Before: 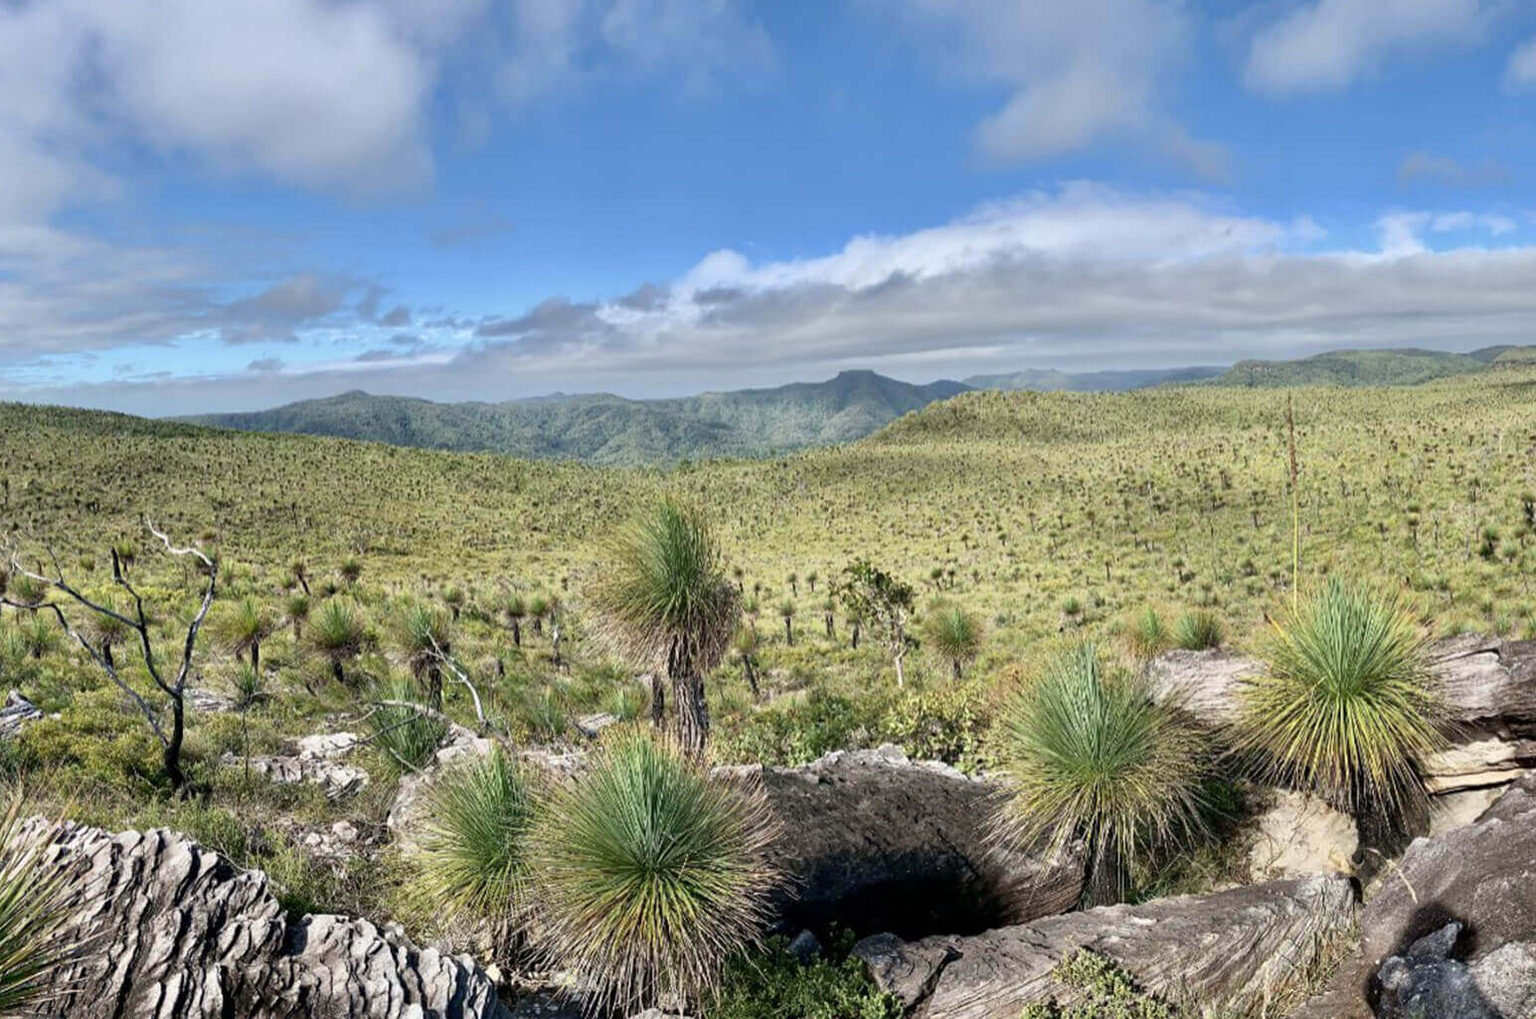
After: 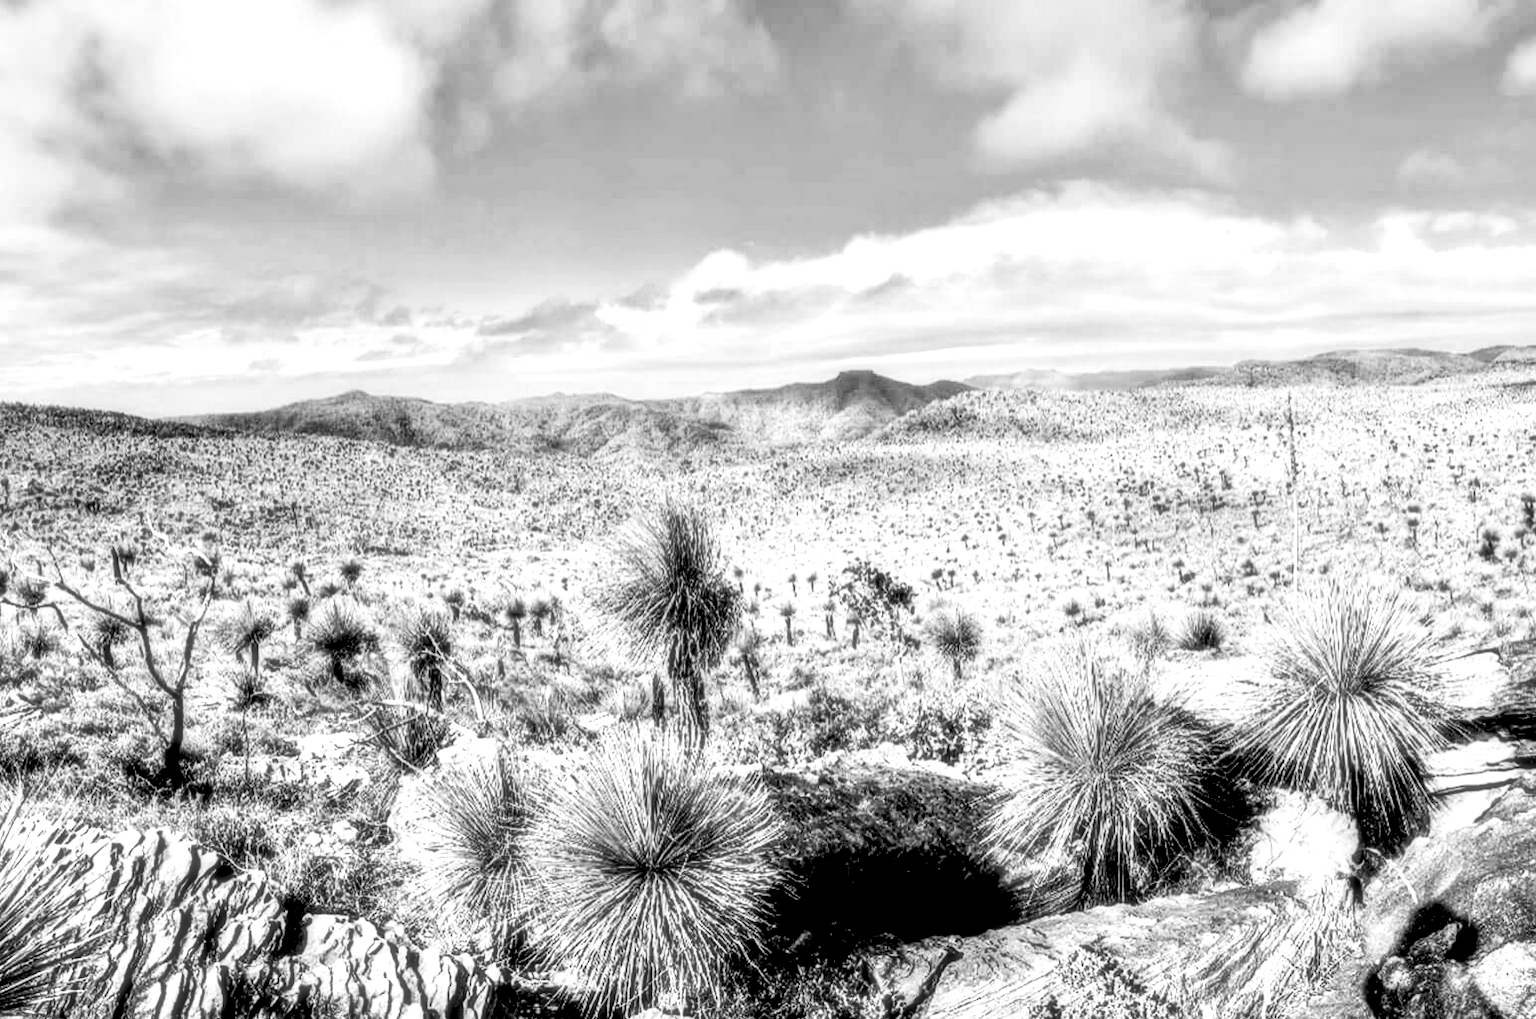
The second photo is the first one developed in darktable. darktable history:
shadows and highlights: shadows 32, highlights -32, soften with gaussian
tone curve: curves: ch0 [(0, 0.036) (0.119, 0.115) (0.466, 0.498) (0.715, 0.767) (0.817, 0.865) (1, 0.998)]; ch1 [(0, 0) (0.377, 0.424) (0.442, 0.491) (0.487, 0.498) (0.514, 0.512) (0.536, 0.577) (0.66, 0.724) (1, 1)]; ch2 [(0, 0) (0.38, 0.405) (0.463, 0.443) (0.492, 0.486) (0.526, 0.541) (0.578, 0.598) (1, 1)], color space Lab, independent channels, preserve colors none
filmic rgb: black relative exposure -5 EV, hardness 2.88, contrast 1.3, highlights saturation mix -10%
local contrast: shadows 185%, detail 225%
soften: size 19.52%, mix 20.32%
exposure: black level correction 0, exposure 1.2 EV, compensate highlight preservation false
tone equalizer: on, module defaults
monochrome: on, module defaults
